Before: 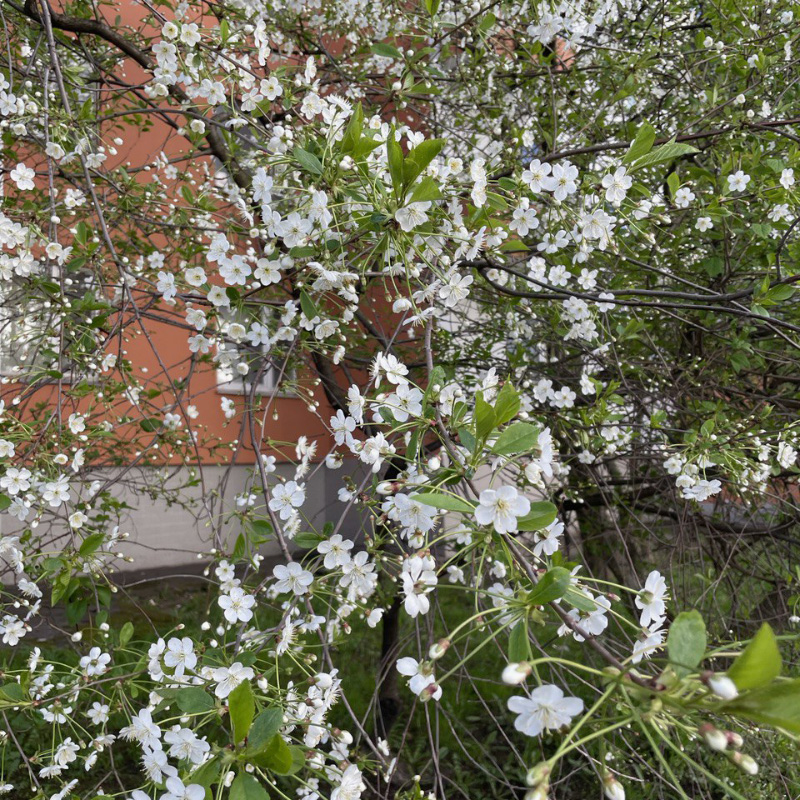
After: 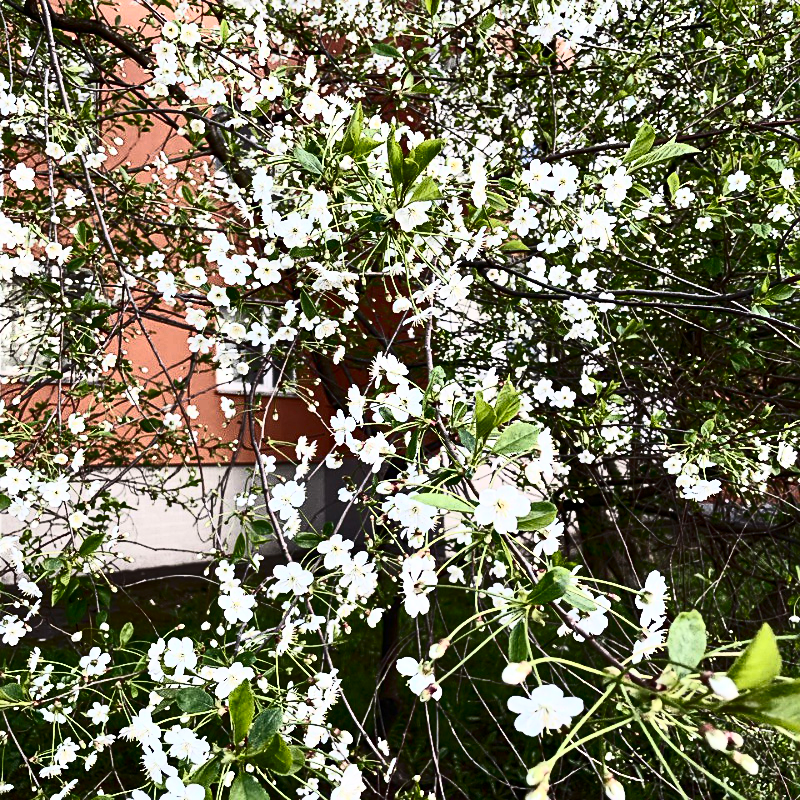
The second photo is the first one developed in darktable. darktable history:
contrast brightness saturation: contrast 0.936, brightness 0.204
sharpen: on, module defaults
